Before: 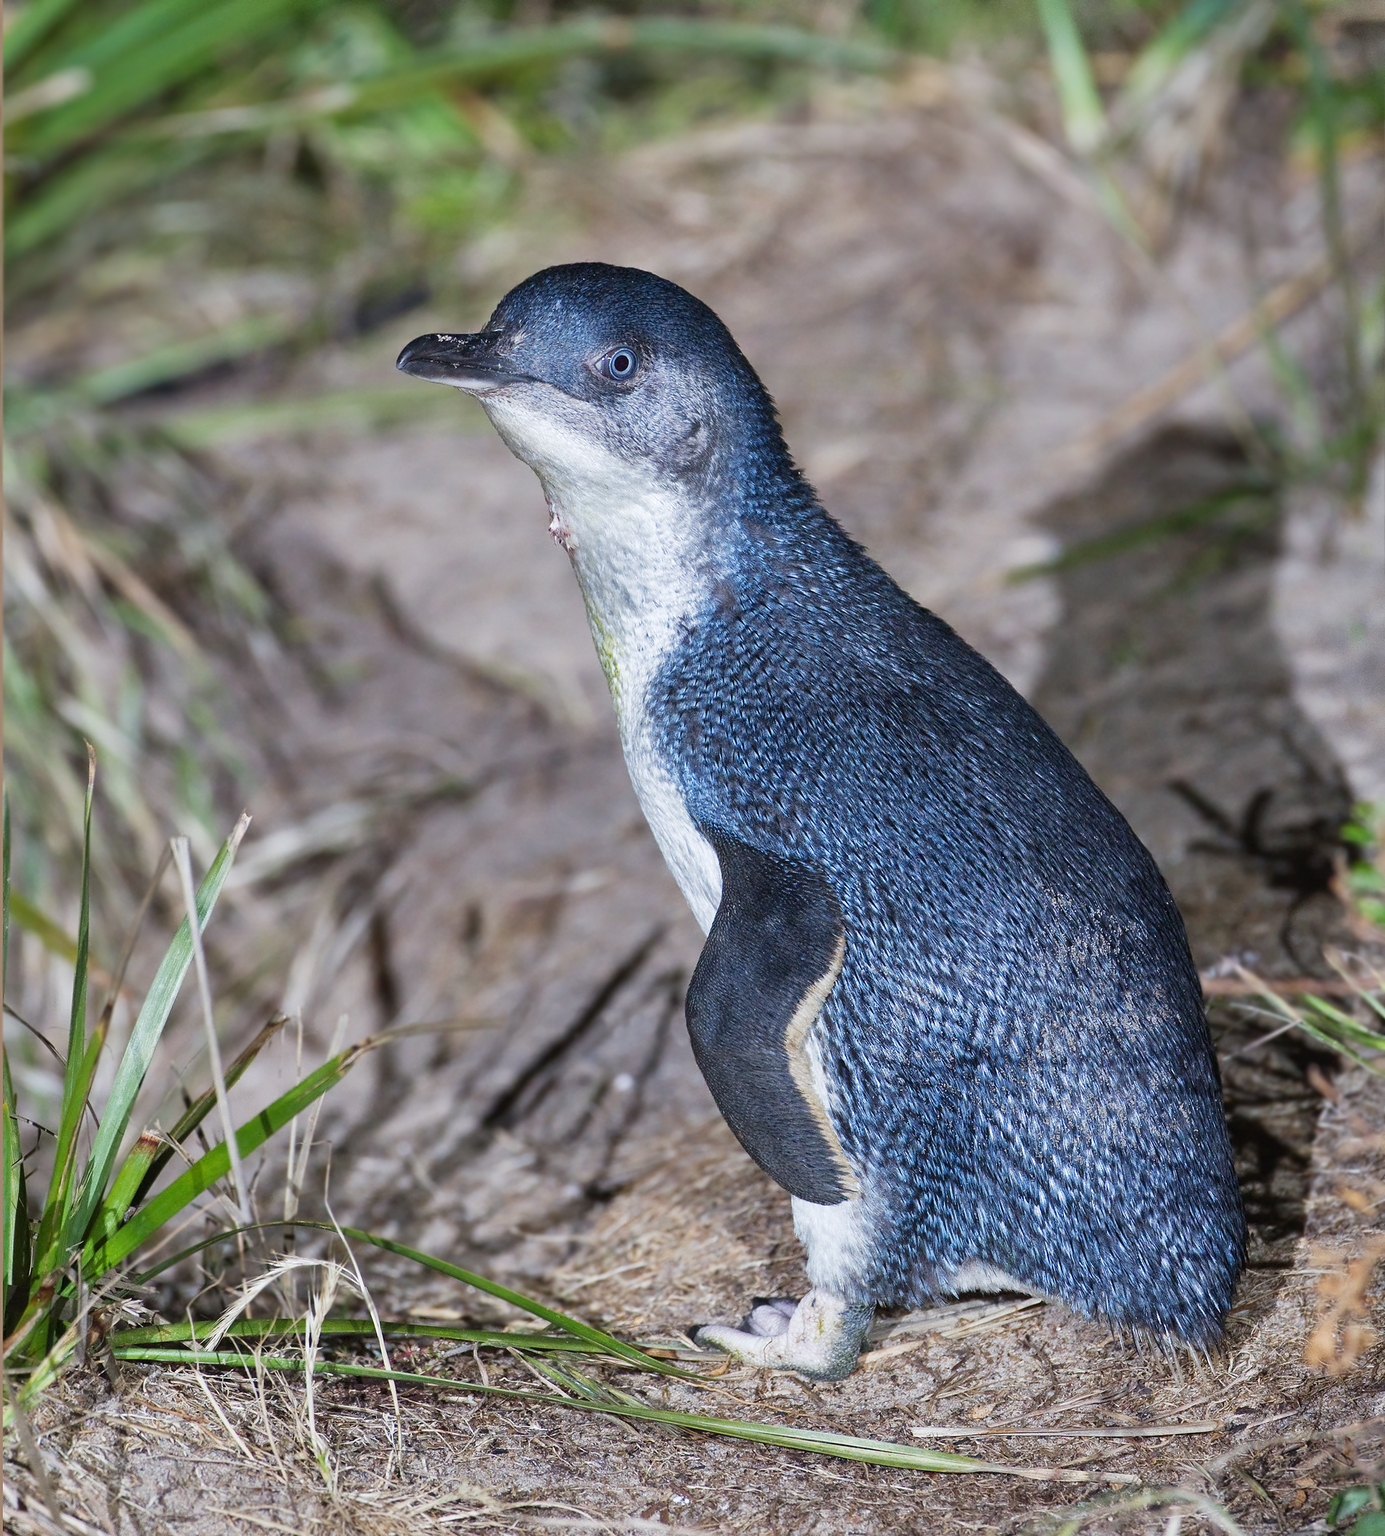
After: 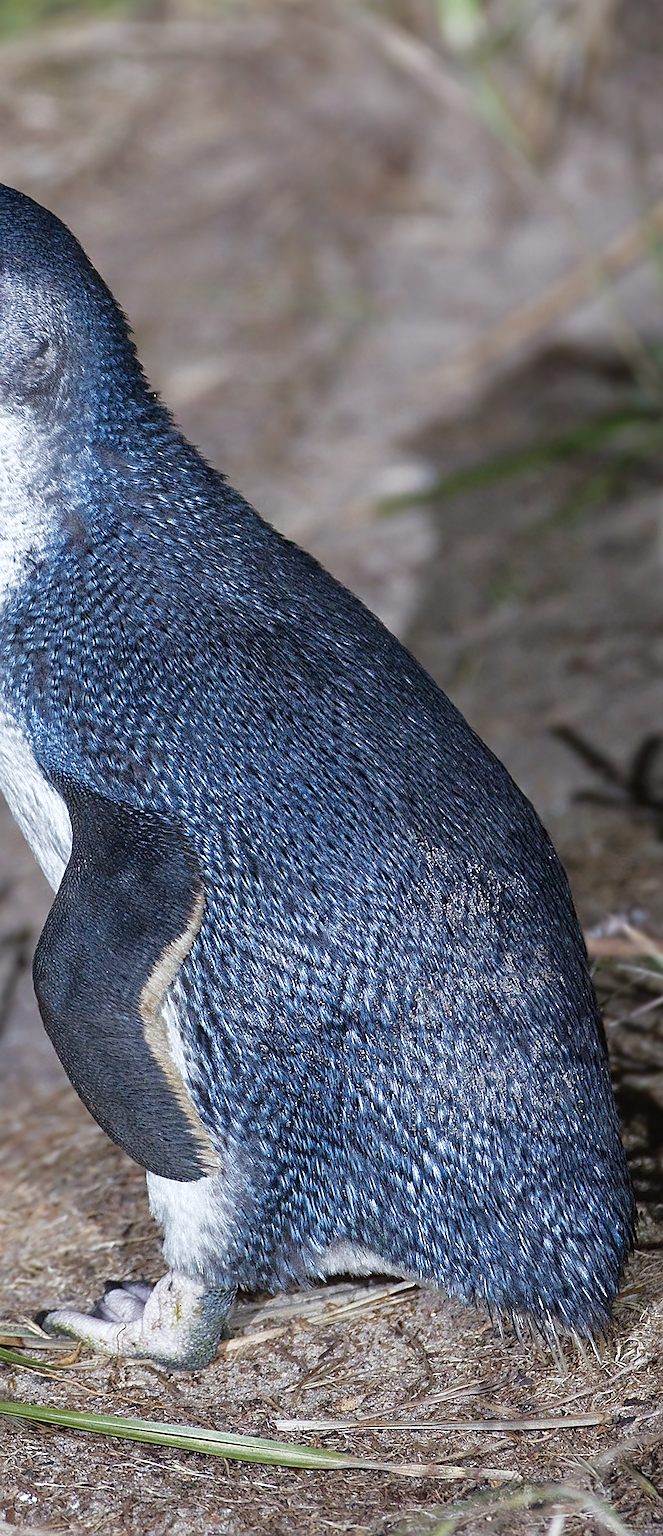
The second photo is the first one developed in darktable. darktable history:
exposure: black level correction 0, exposure 0 EV, compensate exposure bias true, compensate highlight preservation false
tone equalizer: -8 EV 0 EV, -7 EV 0.001 EV, -6 EV -0.004 EV, -5 EV -0.005 EV, -4 EV -0.061 EV, -3 EV -0.206 EV, -2 EV -0.244 EV, -1 EV 0.113 EV, +0 EV 0.301 EV, edges refinement/feathering 500, mask exposure compensation -1.57 EV, preserve details no
crop: left 47.299%, top 6.813%, right 8.05%
sharpen: on, module defaults
